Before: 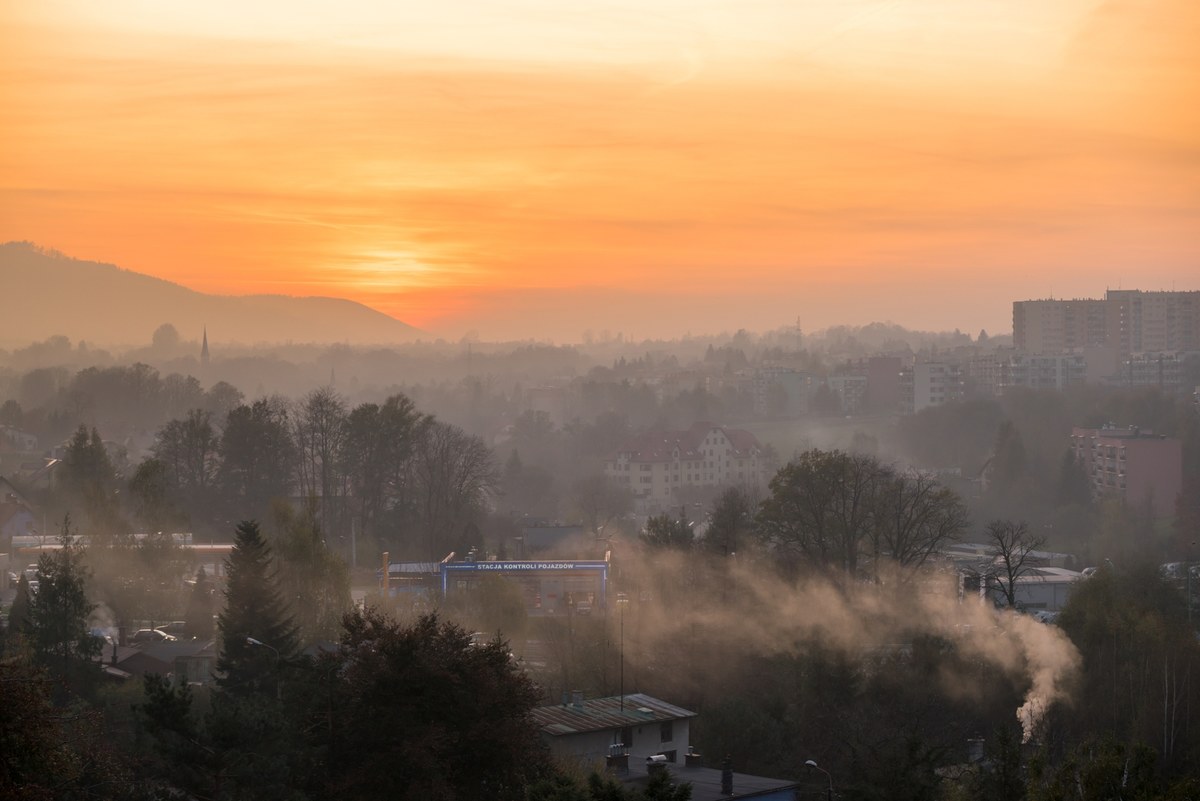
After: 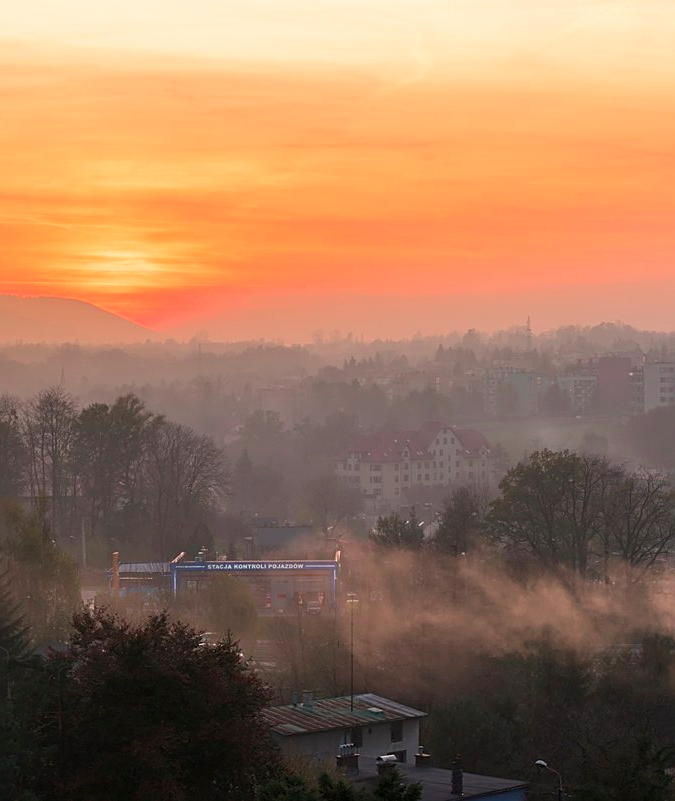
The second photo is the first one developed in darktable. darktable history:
color contrast: green-magenta contrast 1.73, blue-yellow contrast 1.15
crop and rotate: left 22.516%, right 21.234%
sharpen: on, module defaults
